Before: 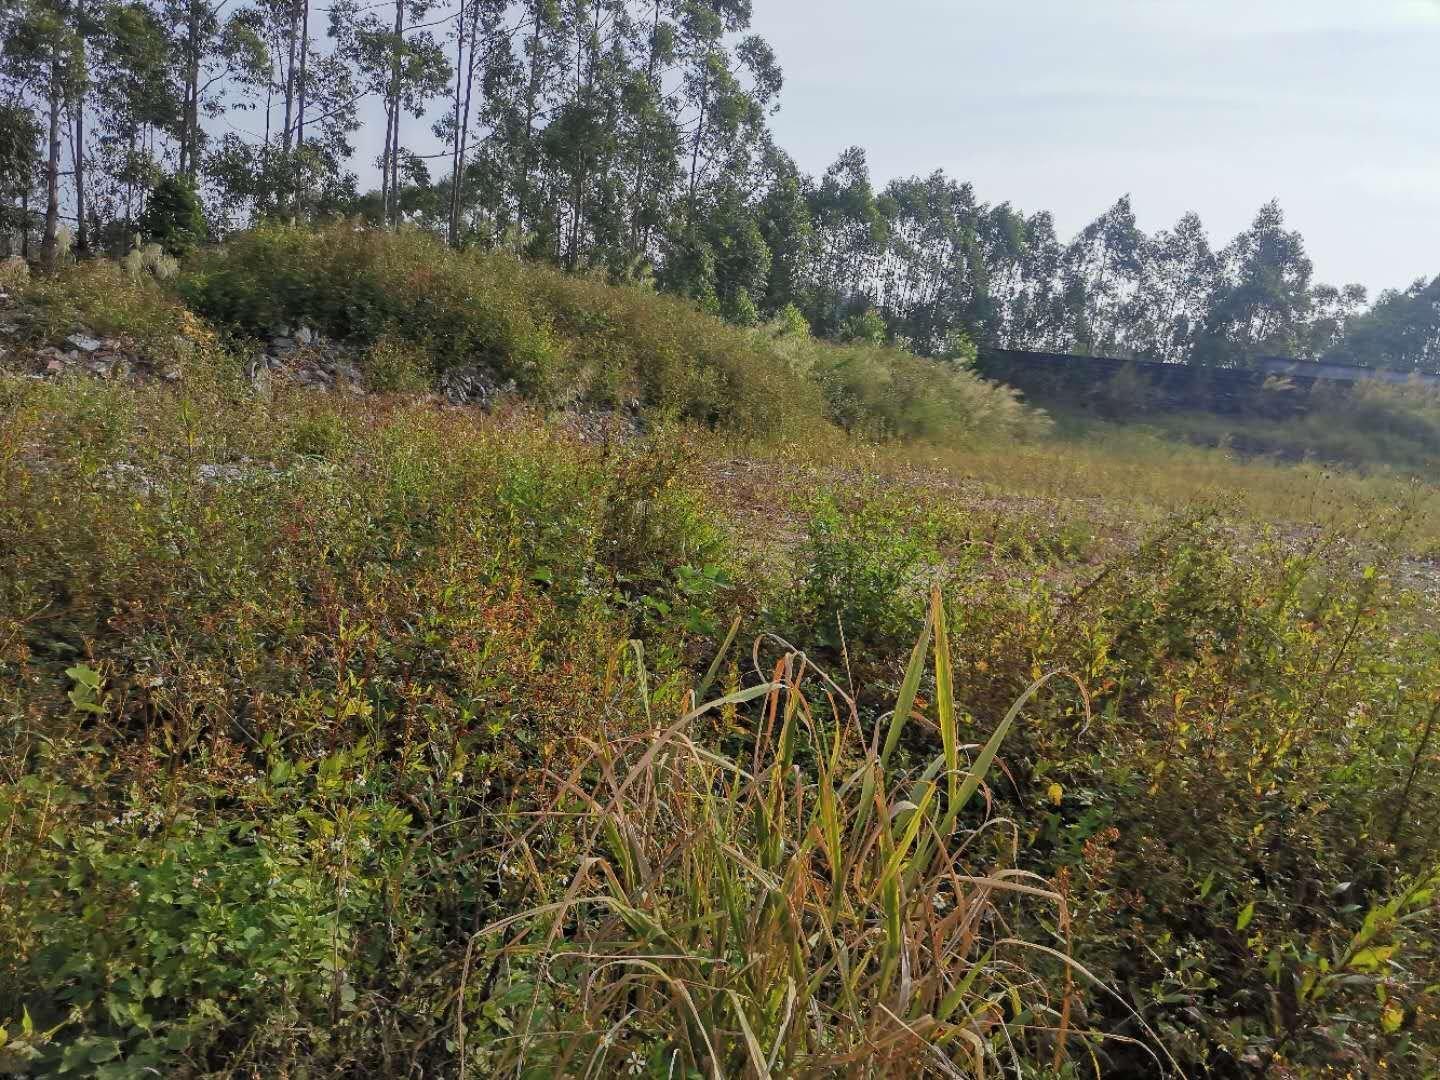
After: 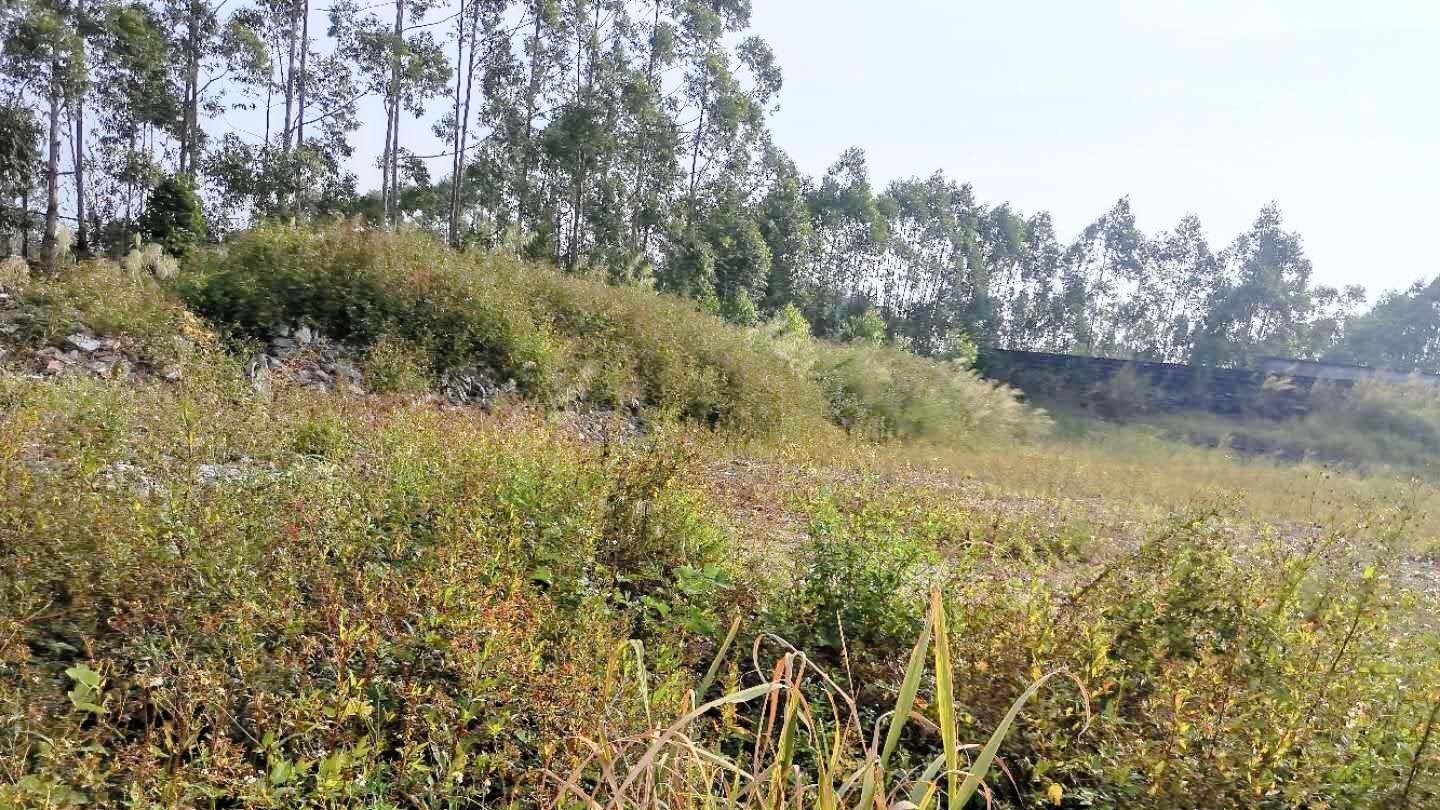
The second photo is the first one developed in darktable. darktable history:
base curve: curves: ch0 [(0, 0) (0.005, 0.002) (0.193, 0.295) (0.399, 0.664) (0.75, 0.928) (1, 1)]
crop: bottom 24.988%
tone curve: curves: ch0 [(0, 0) (0.003, 0.003) (0.011, 0.014) (0.025, 0.027) (0.044, 0.044) (0.069, 0.064) (0.1, 0.108) (0.136, 0.153) (0.177, 0.208) (0.224, 0.275) (0.277, 0.349) (0.335, 0.422) (0.399, 0.492) (0.468, 0.557) (0.543, 0.617) (0.623, 0.682) (0.709, 0.745) (0.801, 0.826) (0.898, 0.916) (1, 1)], preserve colors none
